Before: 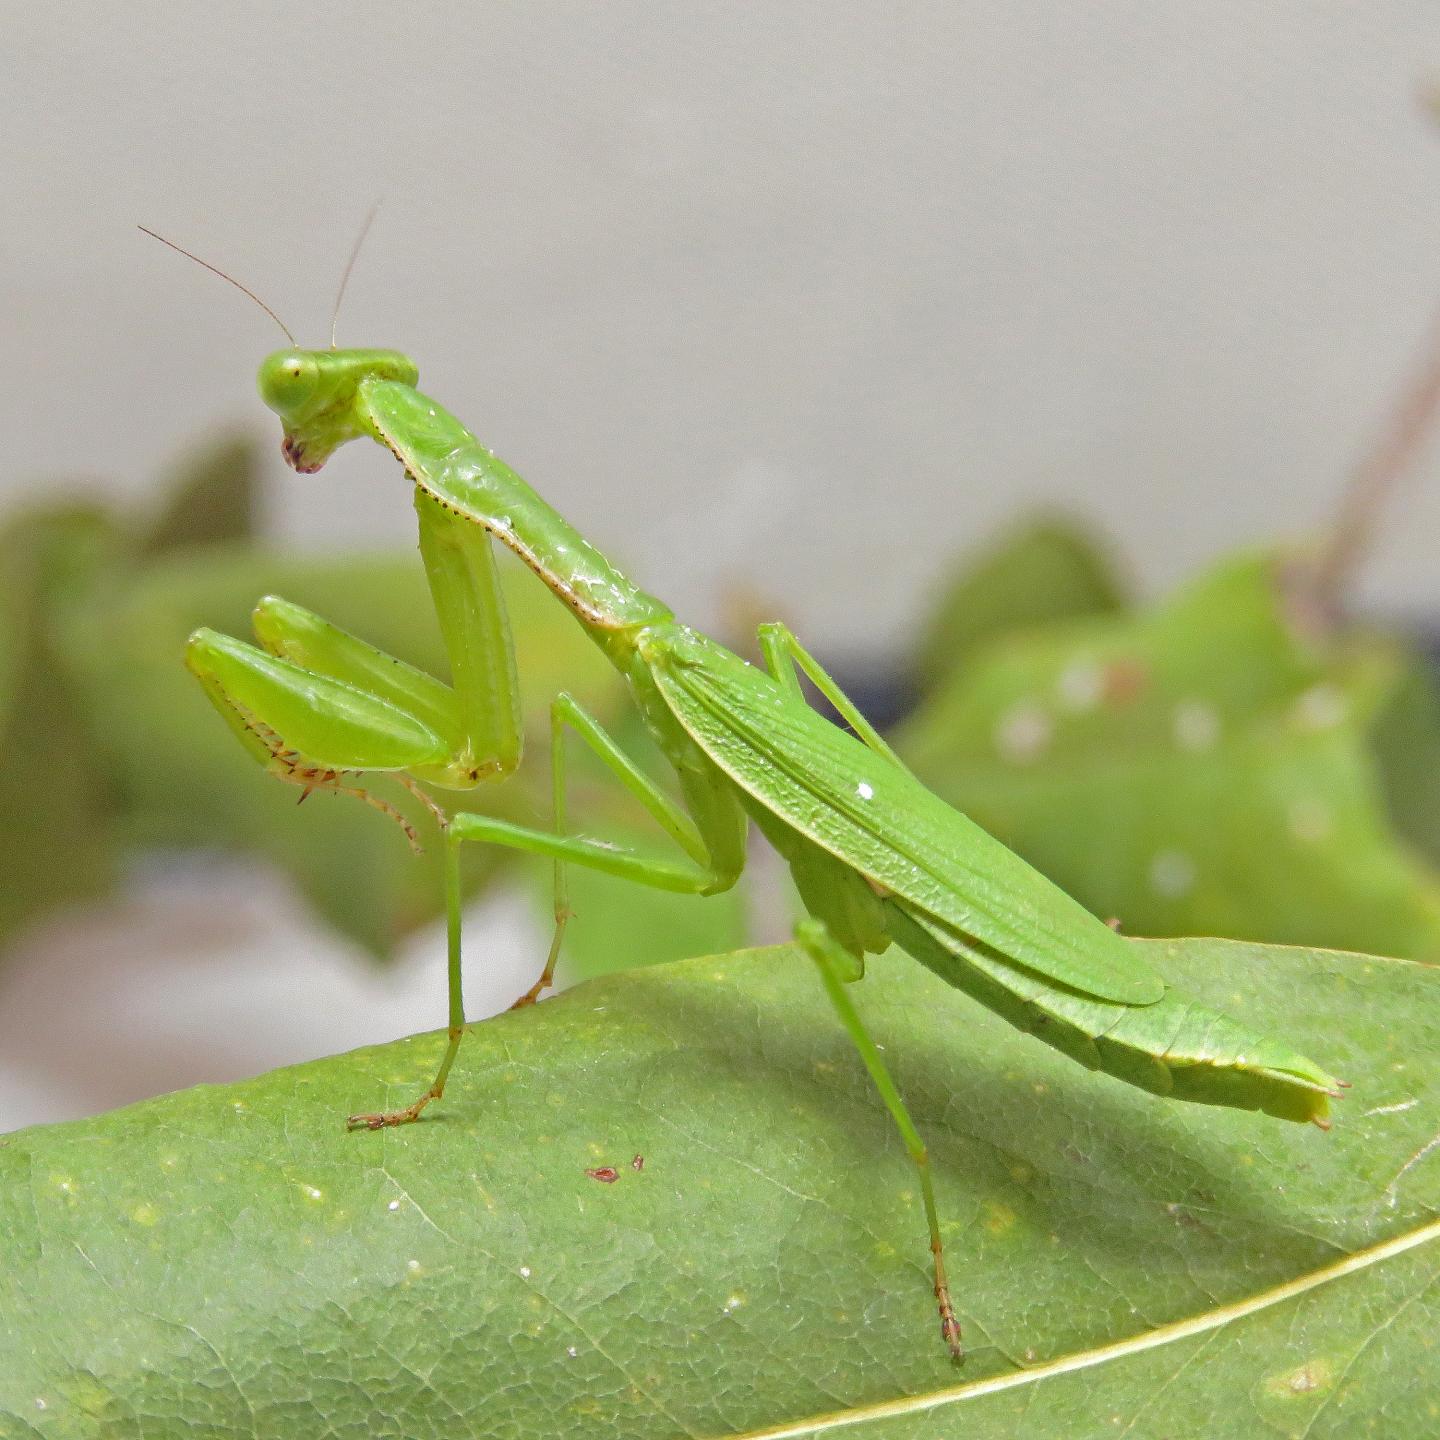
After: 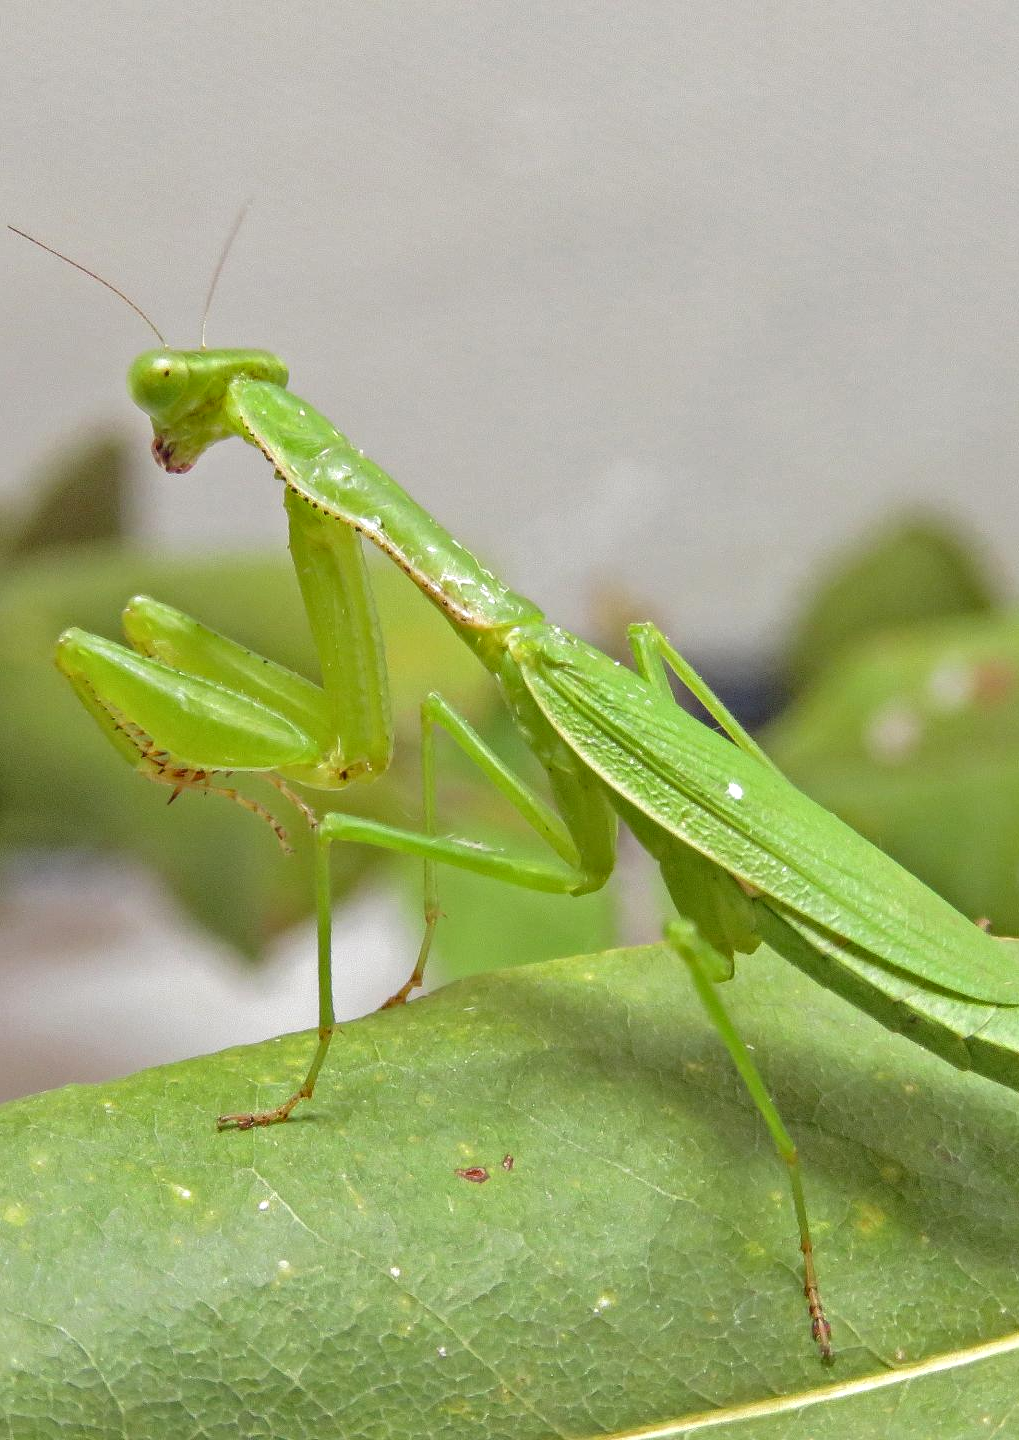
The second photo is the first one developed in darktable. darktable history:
local contrast: on, module defaults
crop and rotate: left 9.061%, right 20.142%
